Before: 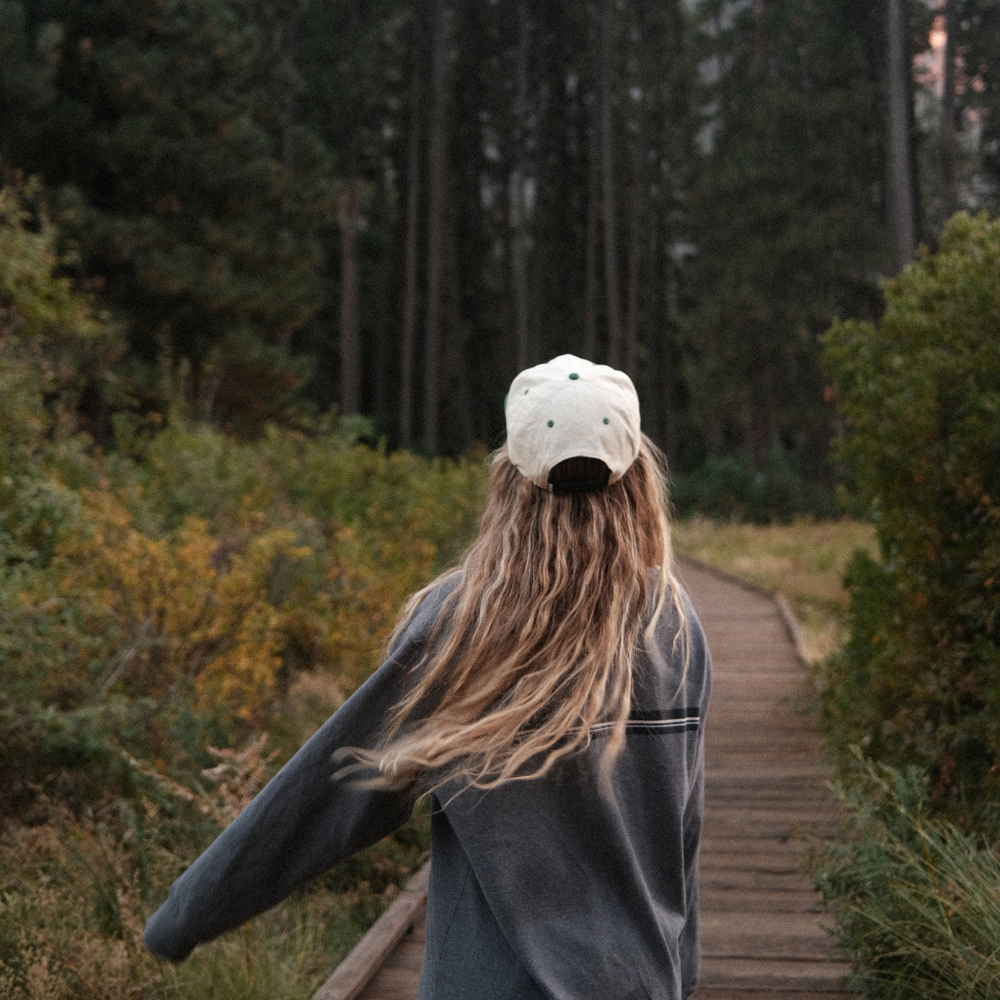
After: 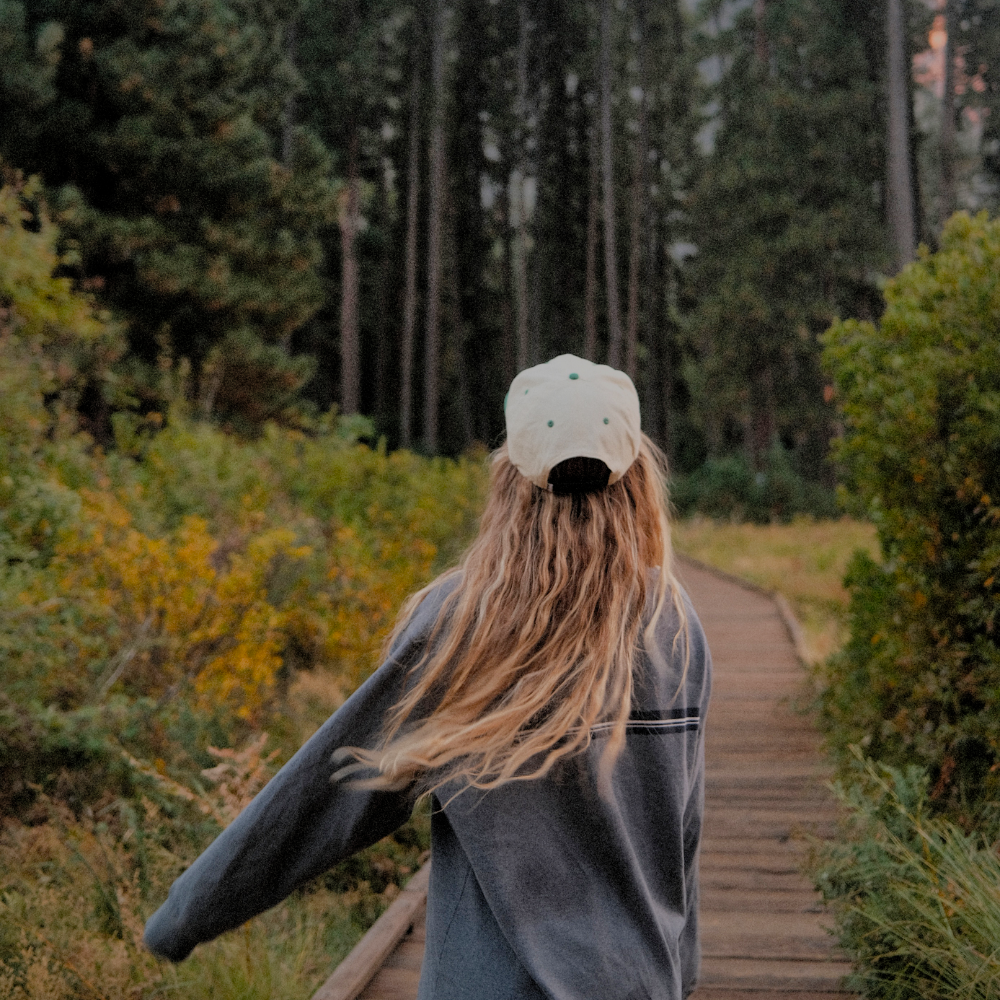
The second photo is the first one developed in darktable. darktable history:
filmic rgb: black relative exposure -8.79 EV, white relative exposure 4.98 EV, threshold 6 EV, target black luminance 0%, hardness 3.77, latitude 66.34%, contrast 0.822, highlights saturation mix 10%, shadows ↔ highlights balance 20%, add noise in highlights 0.1, color science v4 (2020), iterations of high-quality reconstruction 0, type of noise poissonian, enable highlight reconstruction true
shadows and highlights: highlights -60
rgb levels: preserve colors max RGB
